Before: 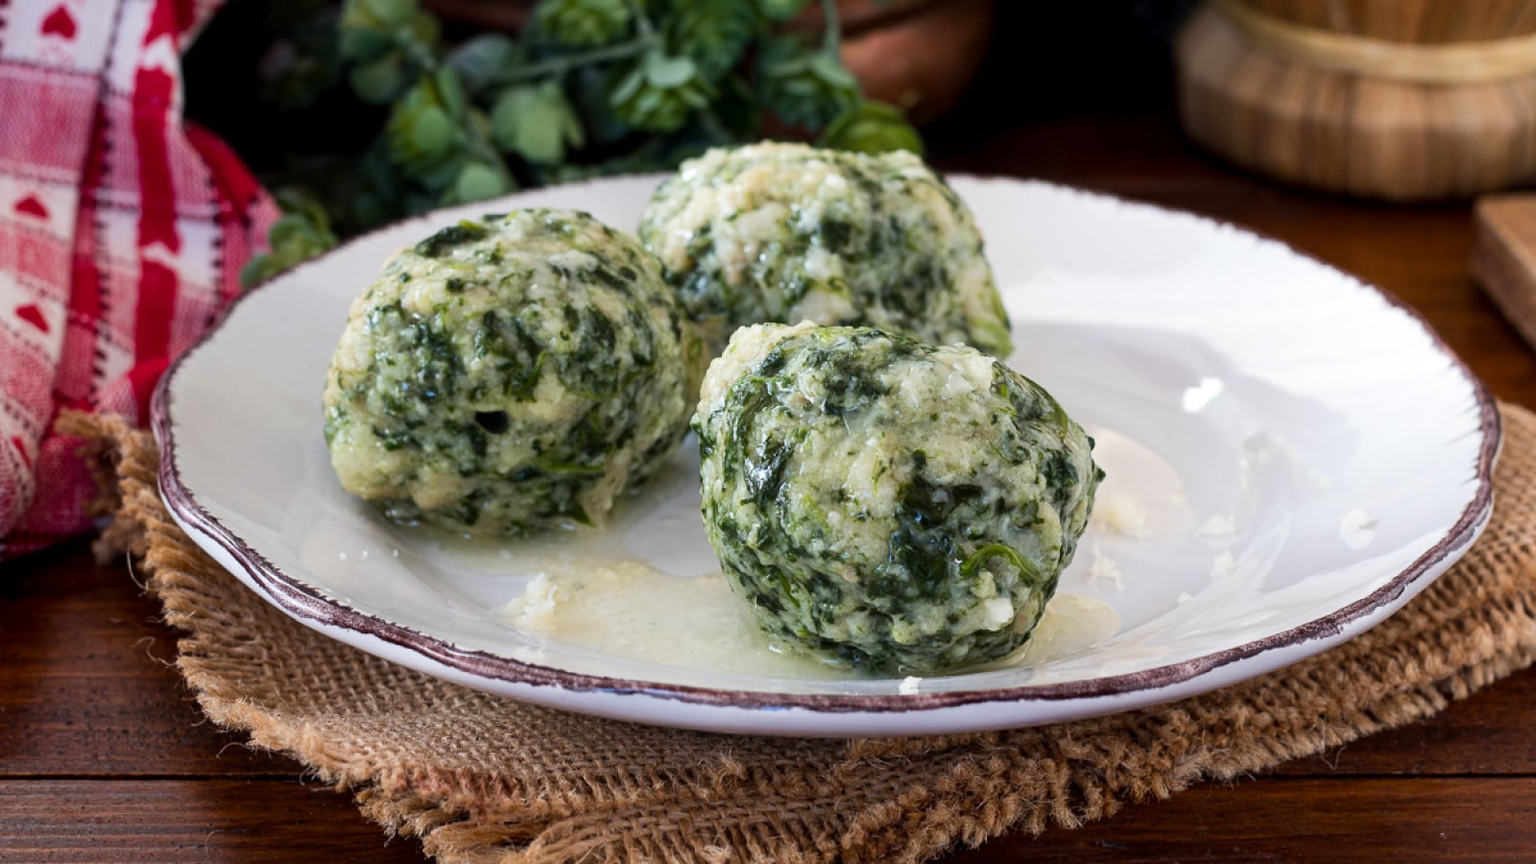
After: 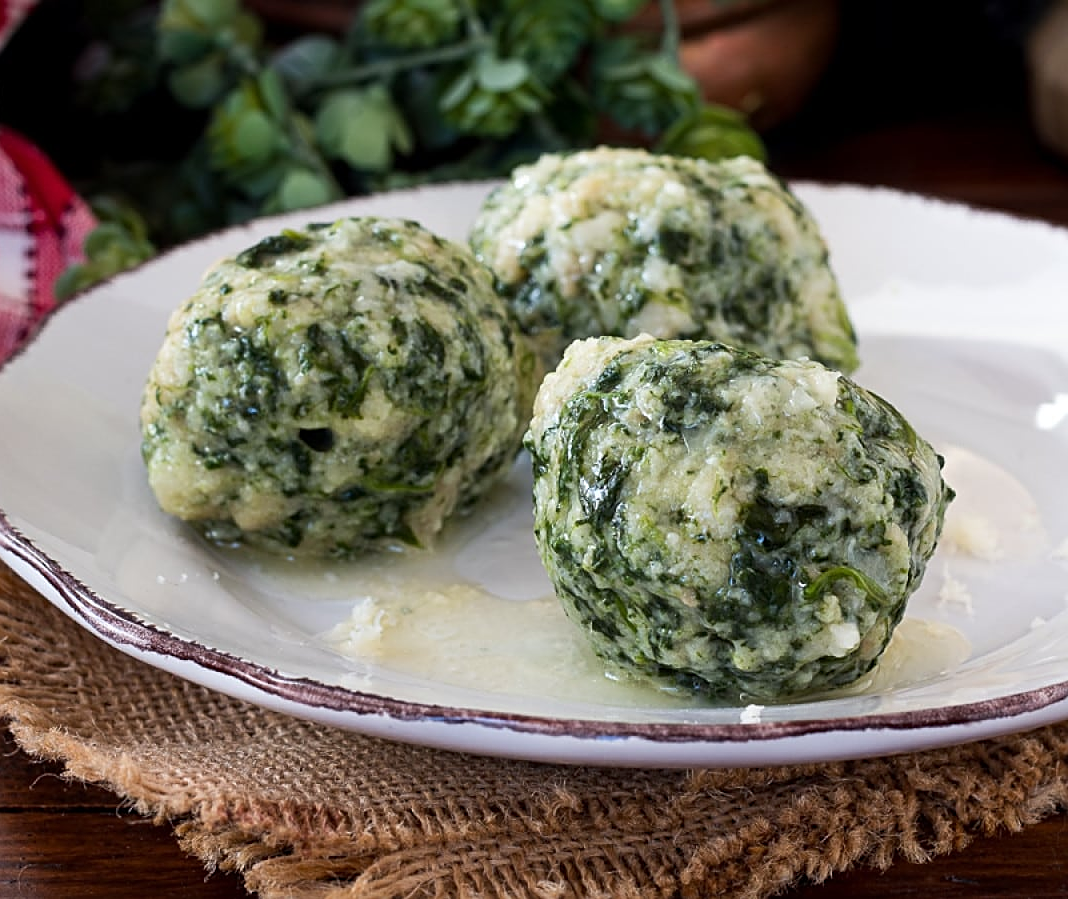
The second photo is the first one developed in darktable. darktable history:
sharpen: on, module defaults
crop and rotate: left 12.319%, right 20.874%
